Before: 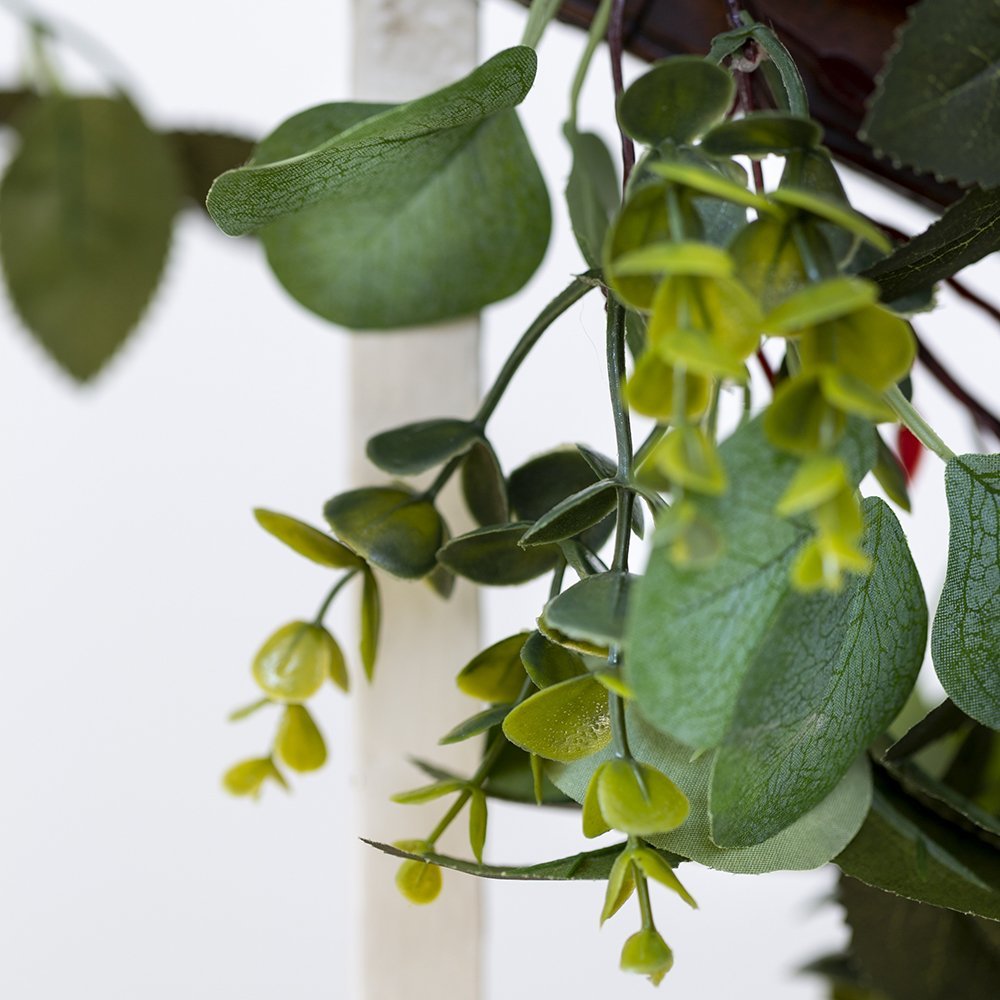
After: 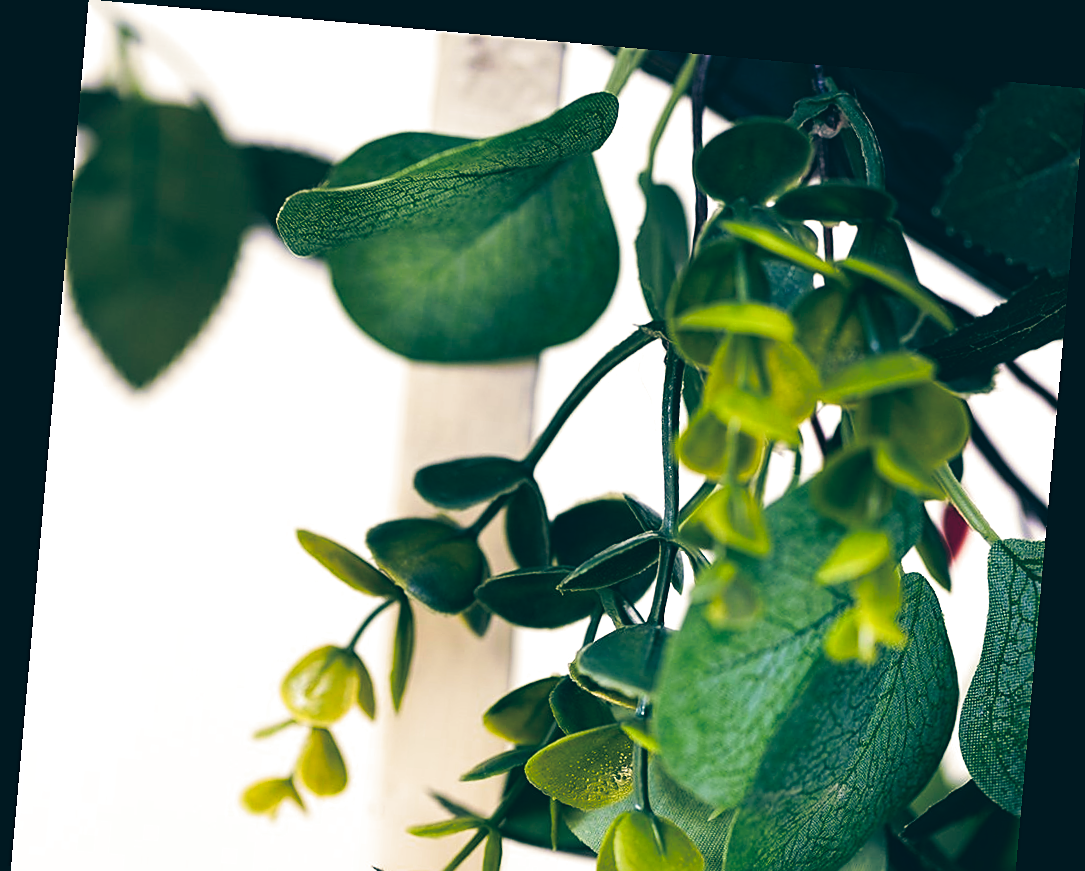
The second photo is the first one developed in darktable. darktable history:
split-toning: shadows › hue 216°, shadows › saturation 1, highlights › hue 57.6°, balance -33.4
rotate and perspective: rotation 5.12°, automatic cropping off
sharpen: on, module defaults
exposure: black level correction -0.001, exposure 0.08 EV, compensate highlight preservation false
color balance: lift [1.016, 0.983, 1, 1.017], gamma [0.78, 1.018, 1.043, 0.957], gain [0.786, 1.063, 0.937, 1.017], input saturation 118.26%, contrast 13.43%, contrast fulcrum 21.62%, output saturation 82.76%
contrast brightness saturation: contrast 0.2, brightness 0.16, saturation 0.22
crop: bottom 19.644%
color balance rgb: linear chroma grading › shadows 32%, linear chroma grading › global chroma -2%, linear chroma grading › mid-tones 4%, perceptual saturation grading › global saturation -2%, perceptual saturation grading › highlights -8%, perceptual saturation grading › mid-tones 8%, perceptual saturation grading › shadows 4%, perceptual brilliance grading › highlights 8%, perceptual brilliance grading › mid-tones 4%, perceptual brilliance grading › shadows 2%, global vibrance 16%, saturation formula JzAzBz (2021)
